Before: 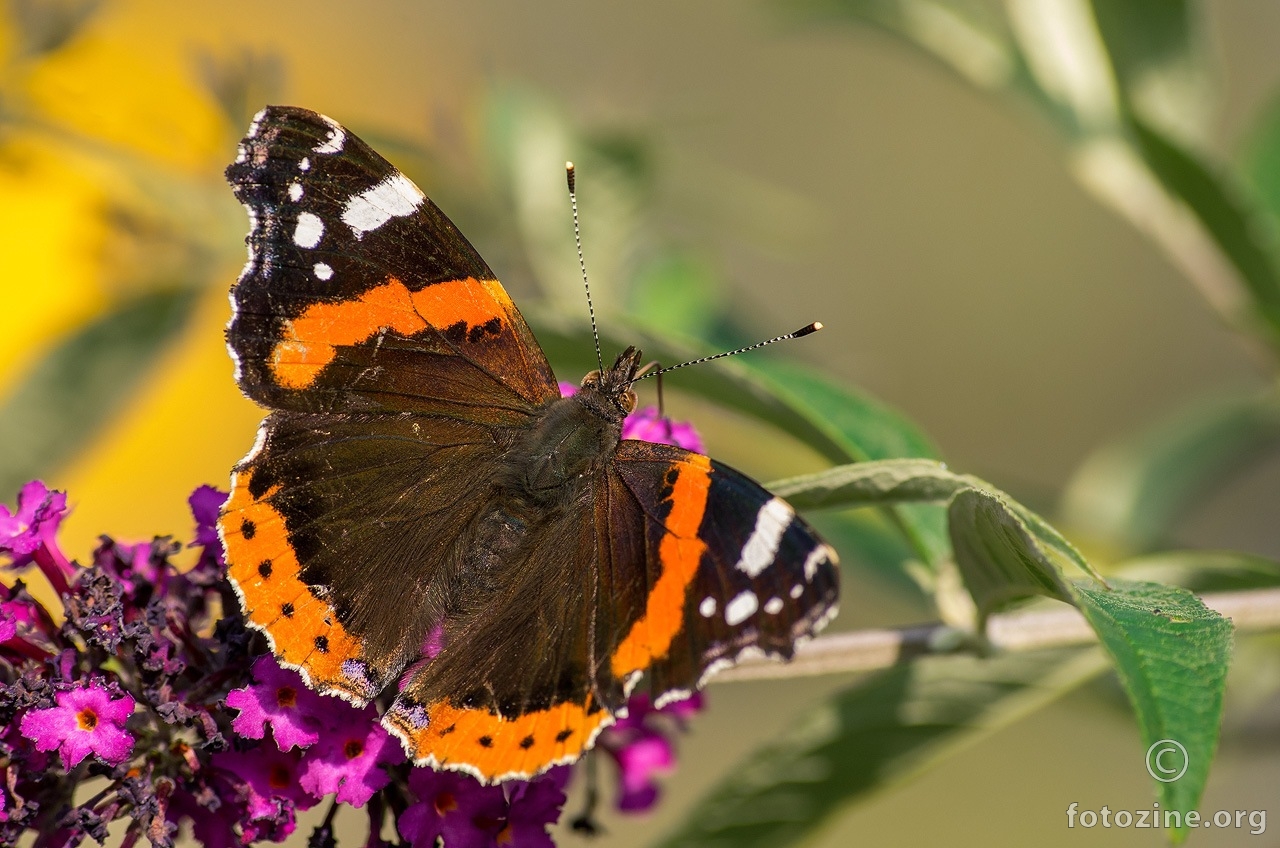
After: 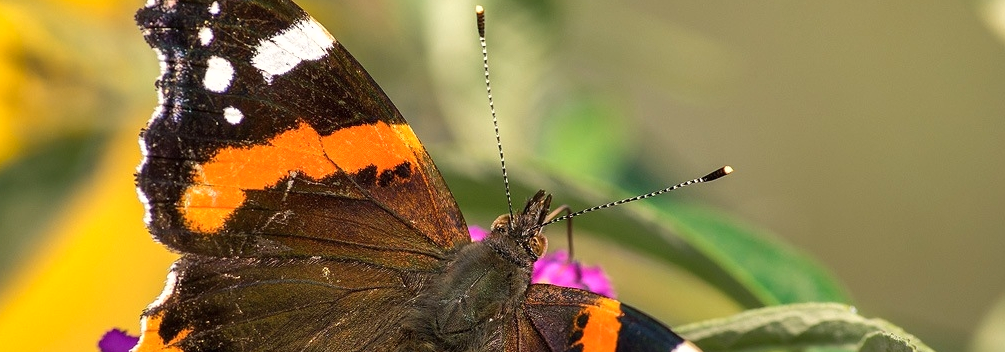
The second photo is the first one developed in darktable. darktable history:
crop: left 7.036%, top 18.398%, right 14.379%, bottom 40.043%
exposure: exposure 0.3 EV, compensate highlight preservation false
shadows and highlights: low approximation 0.01, soften with gaussian
tone equalizer: on, module defaults
